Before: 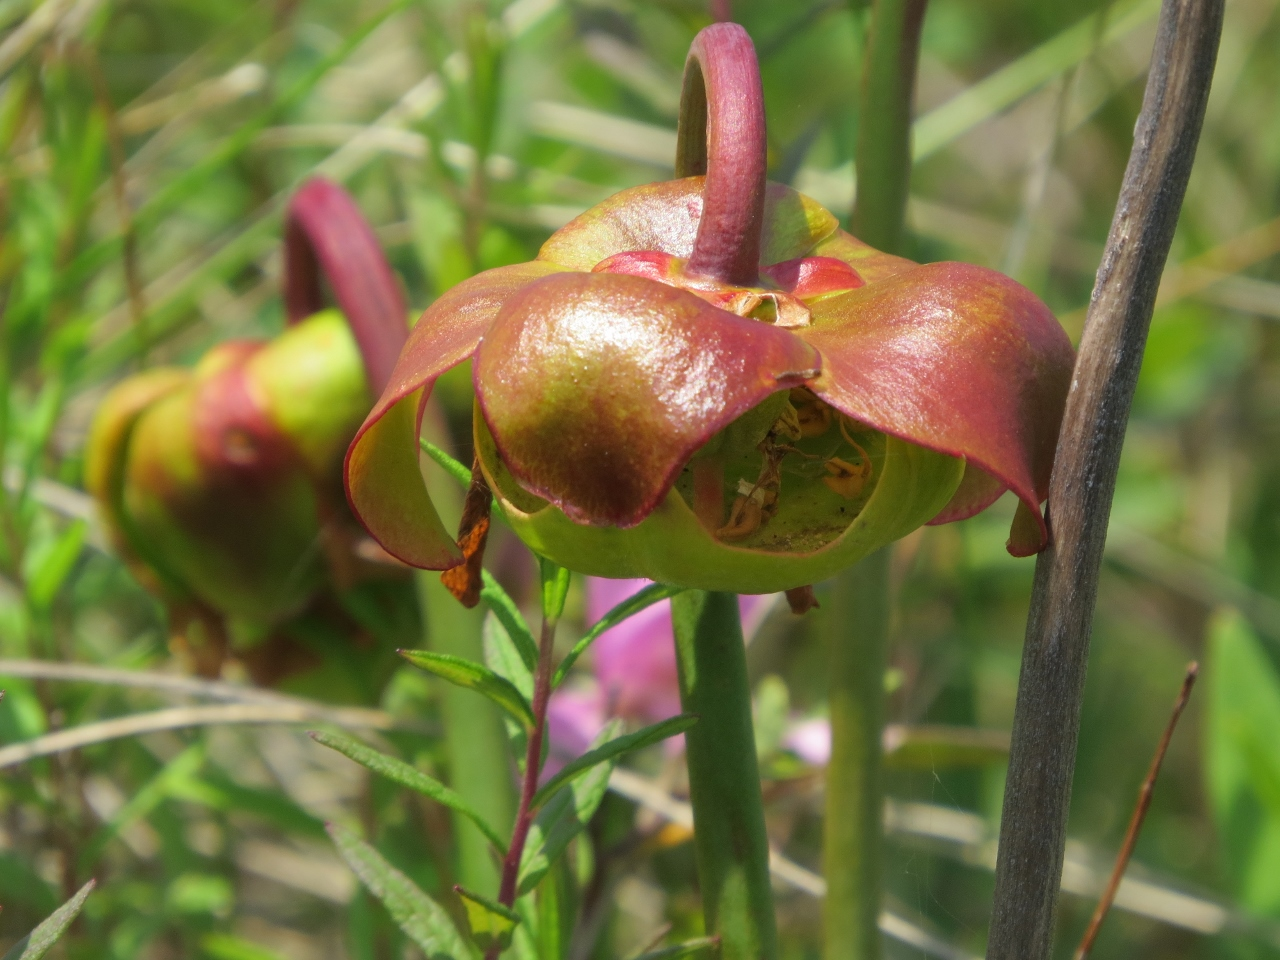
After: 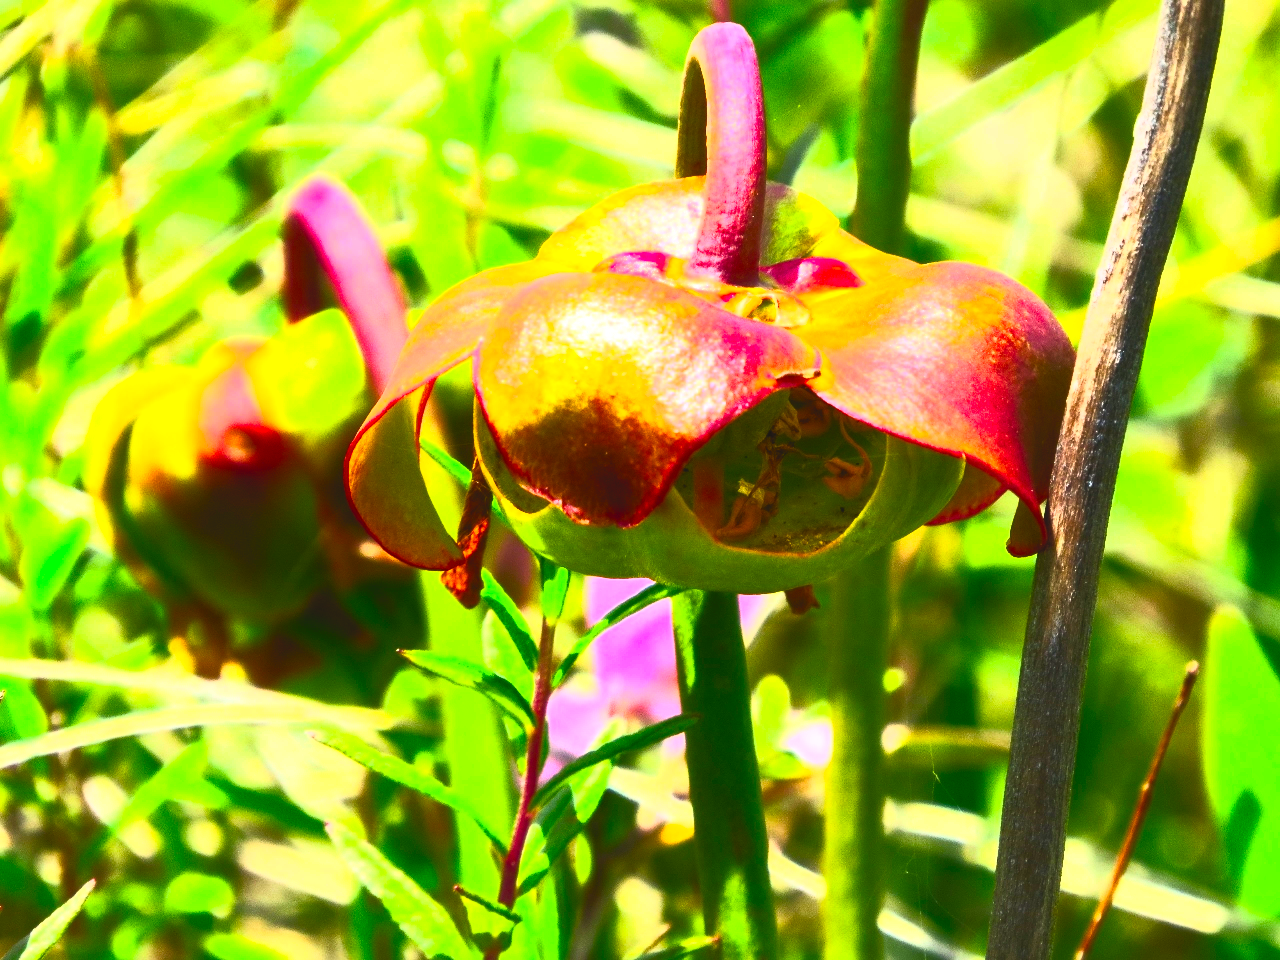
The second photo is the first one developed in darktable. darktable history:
contrast brightness saturation: contrast 1, brightness 1, saturation 1
tone equalizer: -8 EV -0.75 EV, -7 EV -0.7 EV, -6 EV -0.6 EV, -5 EV -0.4 EV, -3 EV 0.4 EV, -2 EV 0.6 EV, -1 EV 0.7 EV, +0 EV 0.75 EV, edges refinement/feathering 500, mask exposure compensation -1.57 EV, preserve details no
color balance rgb: shadows lift › luminance -20%, power › hue 72.24°, highlights gain › luminance 15%, global offset › hue 171.6°, perceptual saturation grading › highlights -15%, perceptual saturation grading › shadows 25%, global vibrance 35%, contrast 10%
